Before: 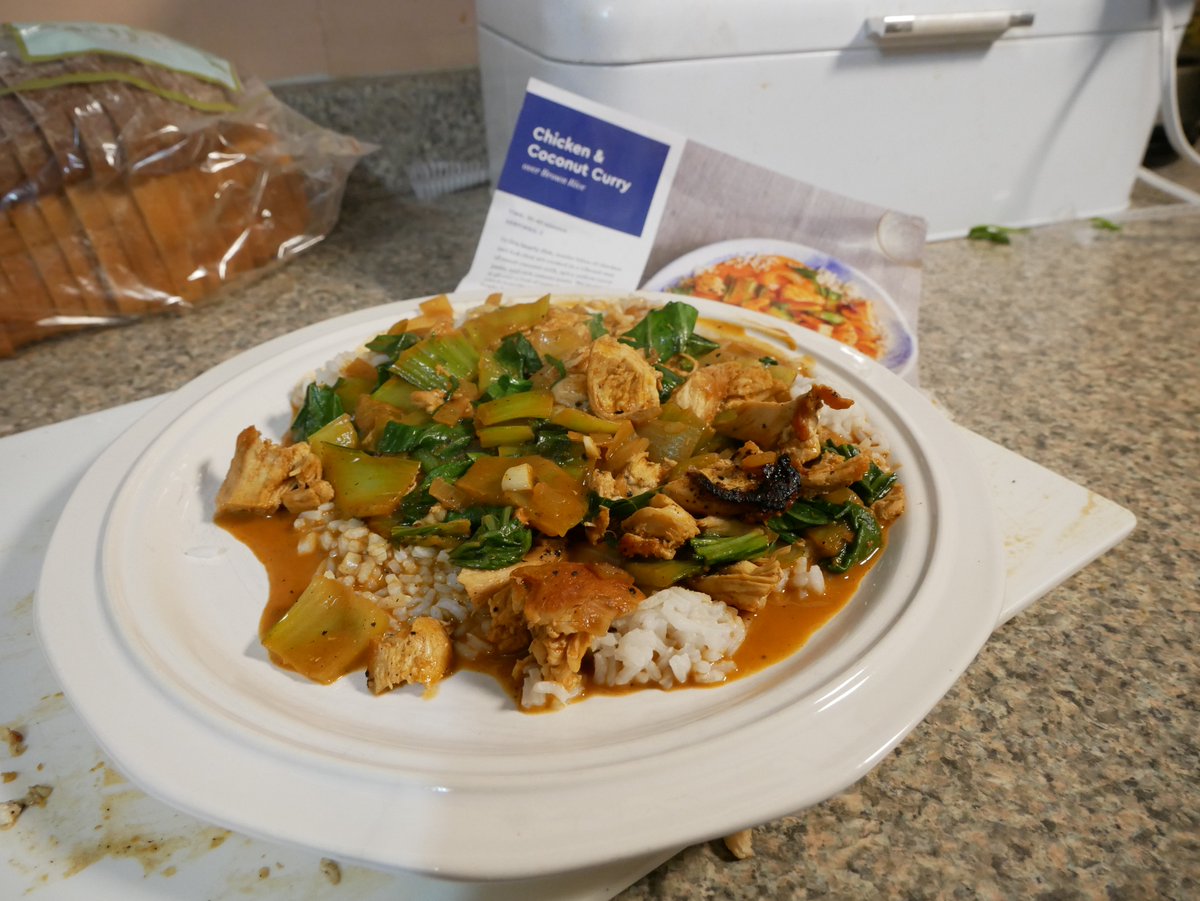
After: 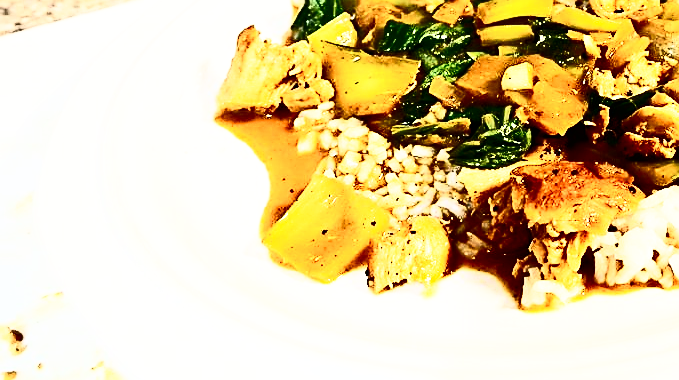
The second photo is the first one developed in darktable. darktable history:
sharpen: amount 0.906
crop: top 44.604%, right 43.41%, bottom 13.133%
base curve: curves: ch0 [(0, 0) (0.007, 0.004) (0.027, 0.03) (0.046, 0.07) (0.207, 0.54) (0.442, 0.872) (0.673, 0.972) (1, 1)], preserve colors none
contrast brightness saturation: contrast 0.938, brightness 0.191
